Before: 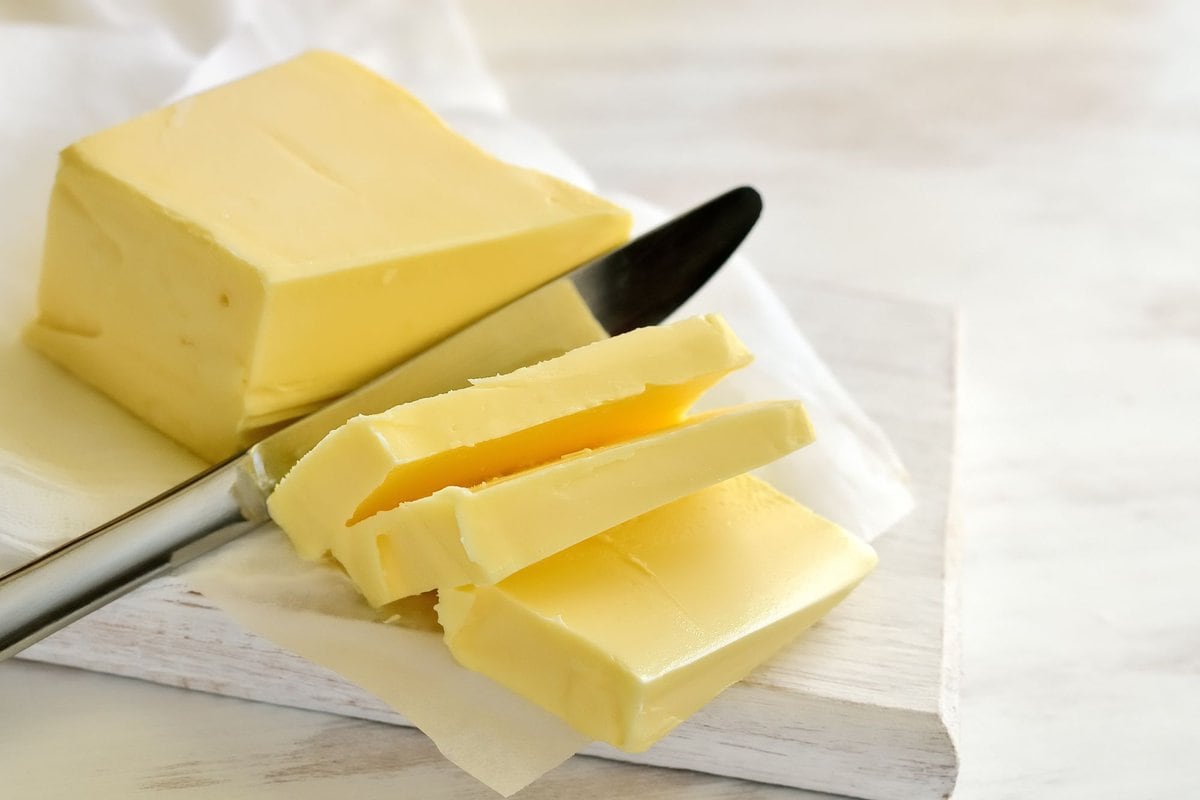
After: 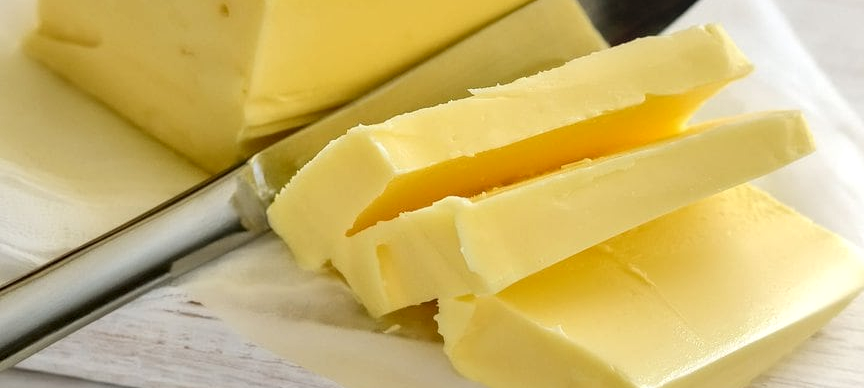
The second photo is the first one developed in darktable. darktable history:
crop: top 36.371%, right 27.928%, bottom 15.114%
local contrast: on, module defaults
